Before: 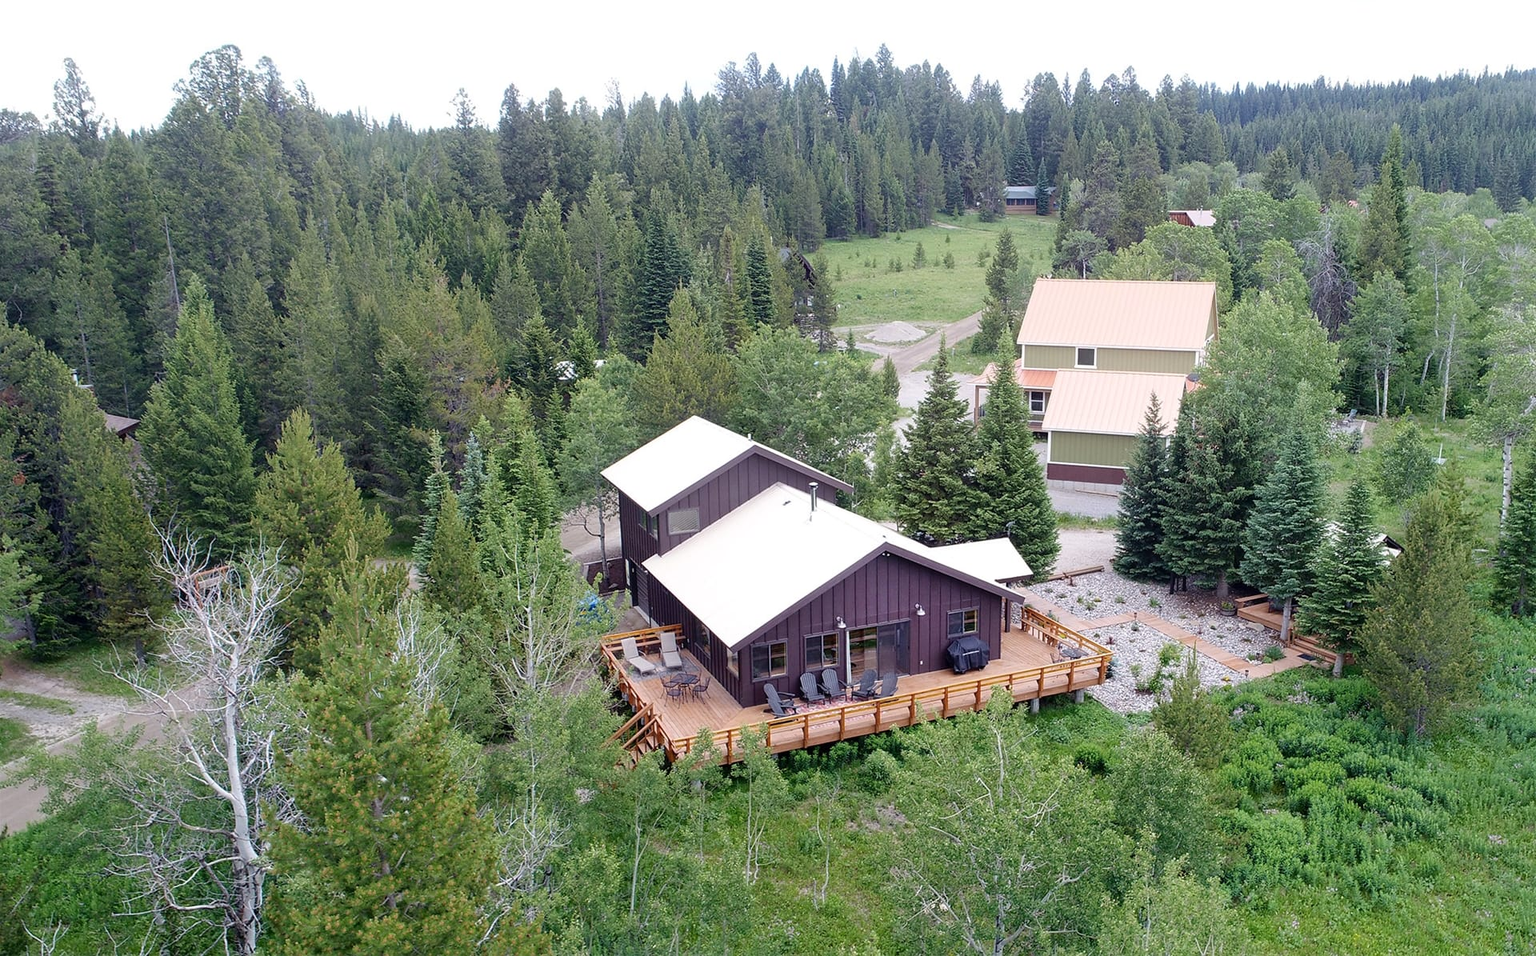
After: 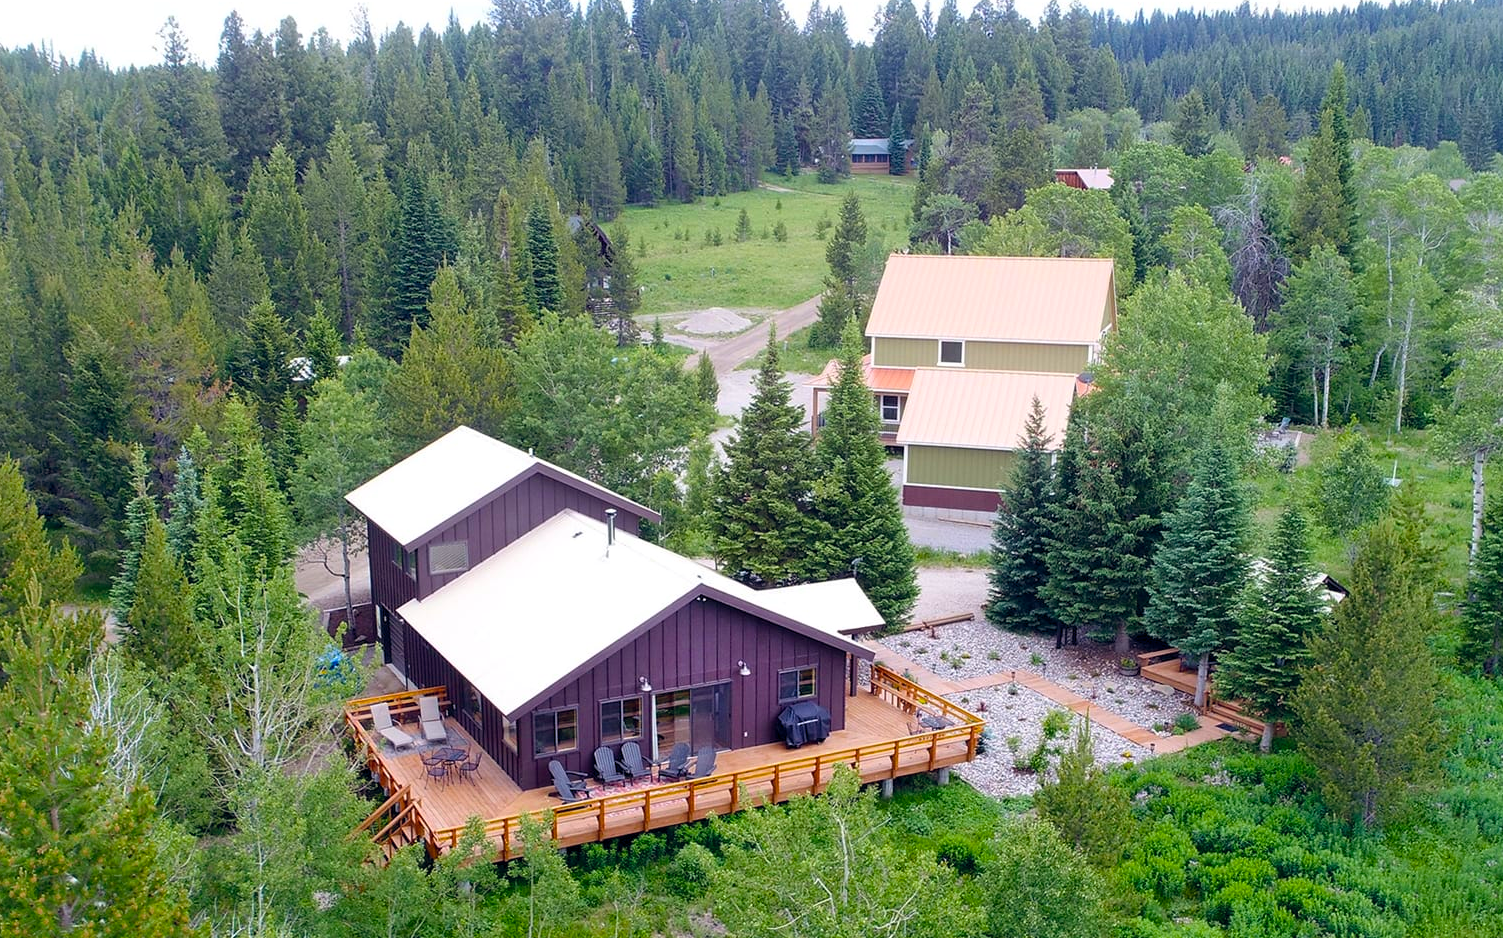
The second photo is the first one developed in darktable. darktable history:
crop and rotate: left 21.179%, top 7.901%, right 0.488%, bottom 13.596%
color balance rgb: global offset › chroma 0.055%, global offset › hue 253.59°, perceptual saturation grading › global saturation 40.963%, global vibrance 20%
